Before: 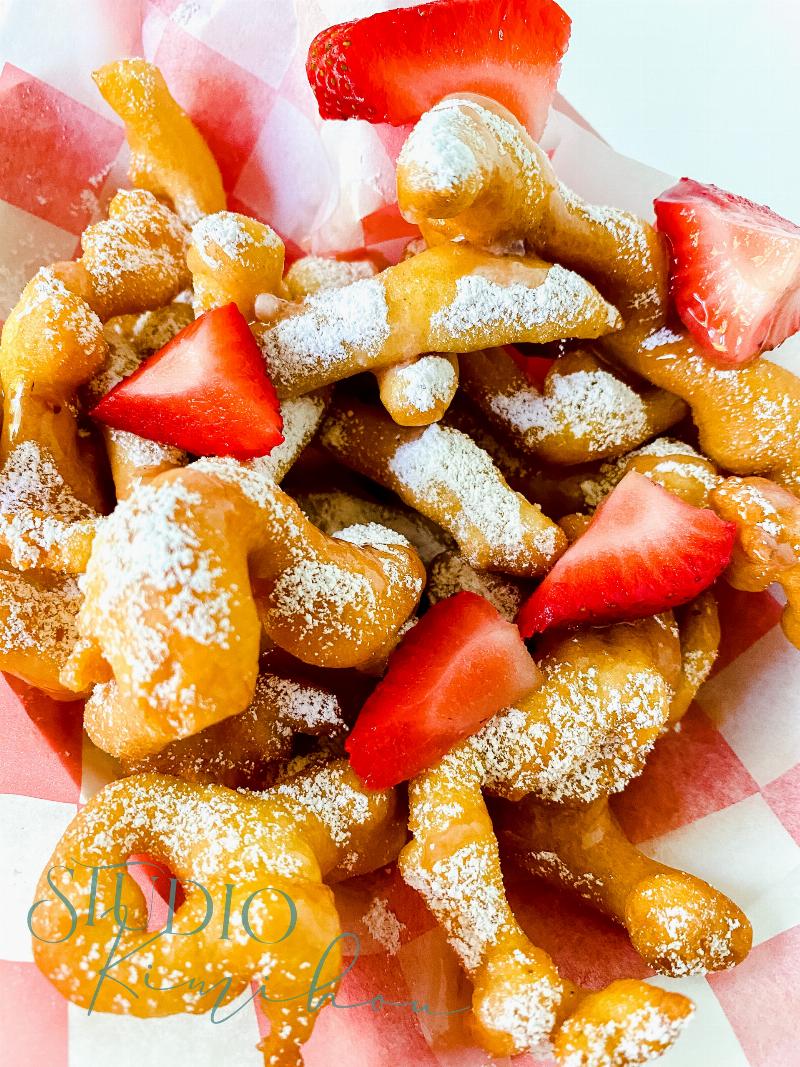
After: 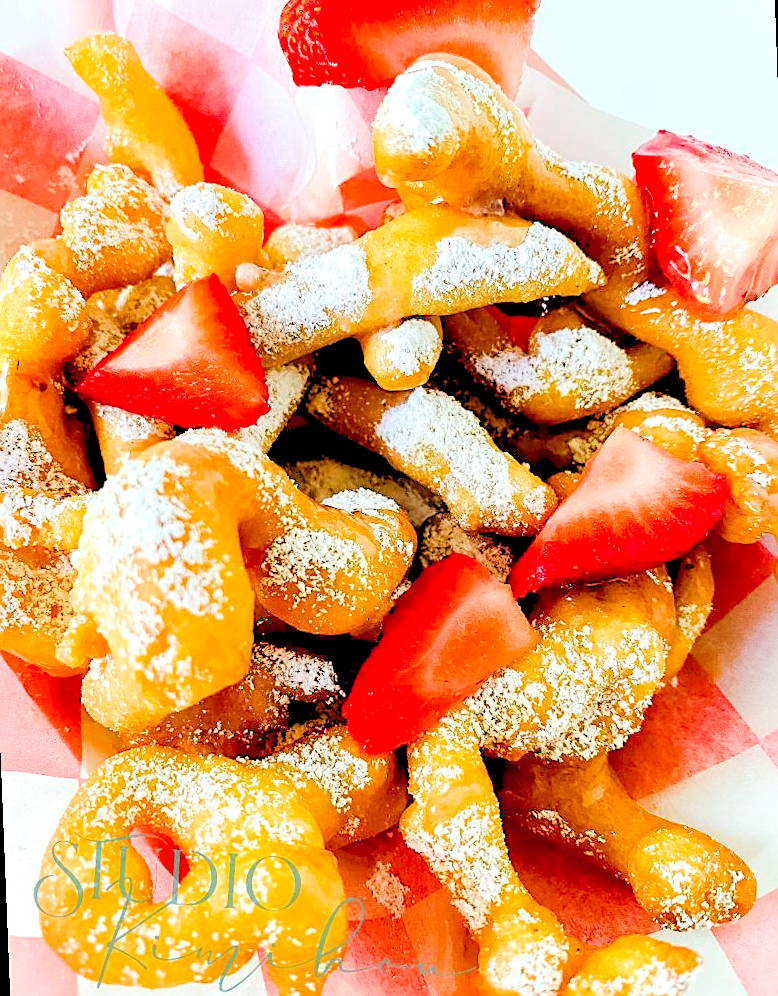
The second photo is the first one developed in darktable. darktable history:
sharpen: on, module defaults
rotate and perspective: rotation -2.12°, lens shift (vertical) 0.009, lens shift (horizontal) -0.008, automatic cropping original format, crop left 0.036, crop right 0.964, crop top 0.05, crop bottom 0.959
levels: levels [0.072, 0.414, 0.976]
